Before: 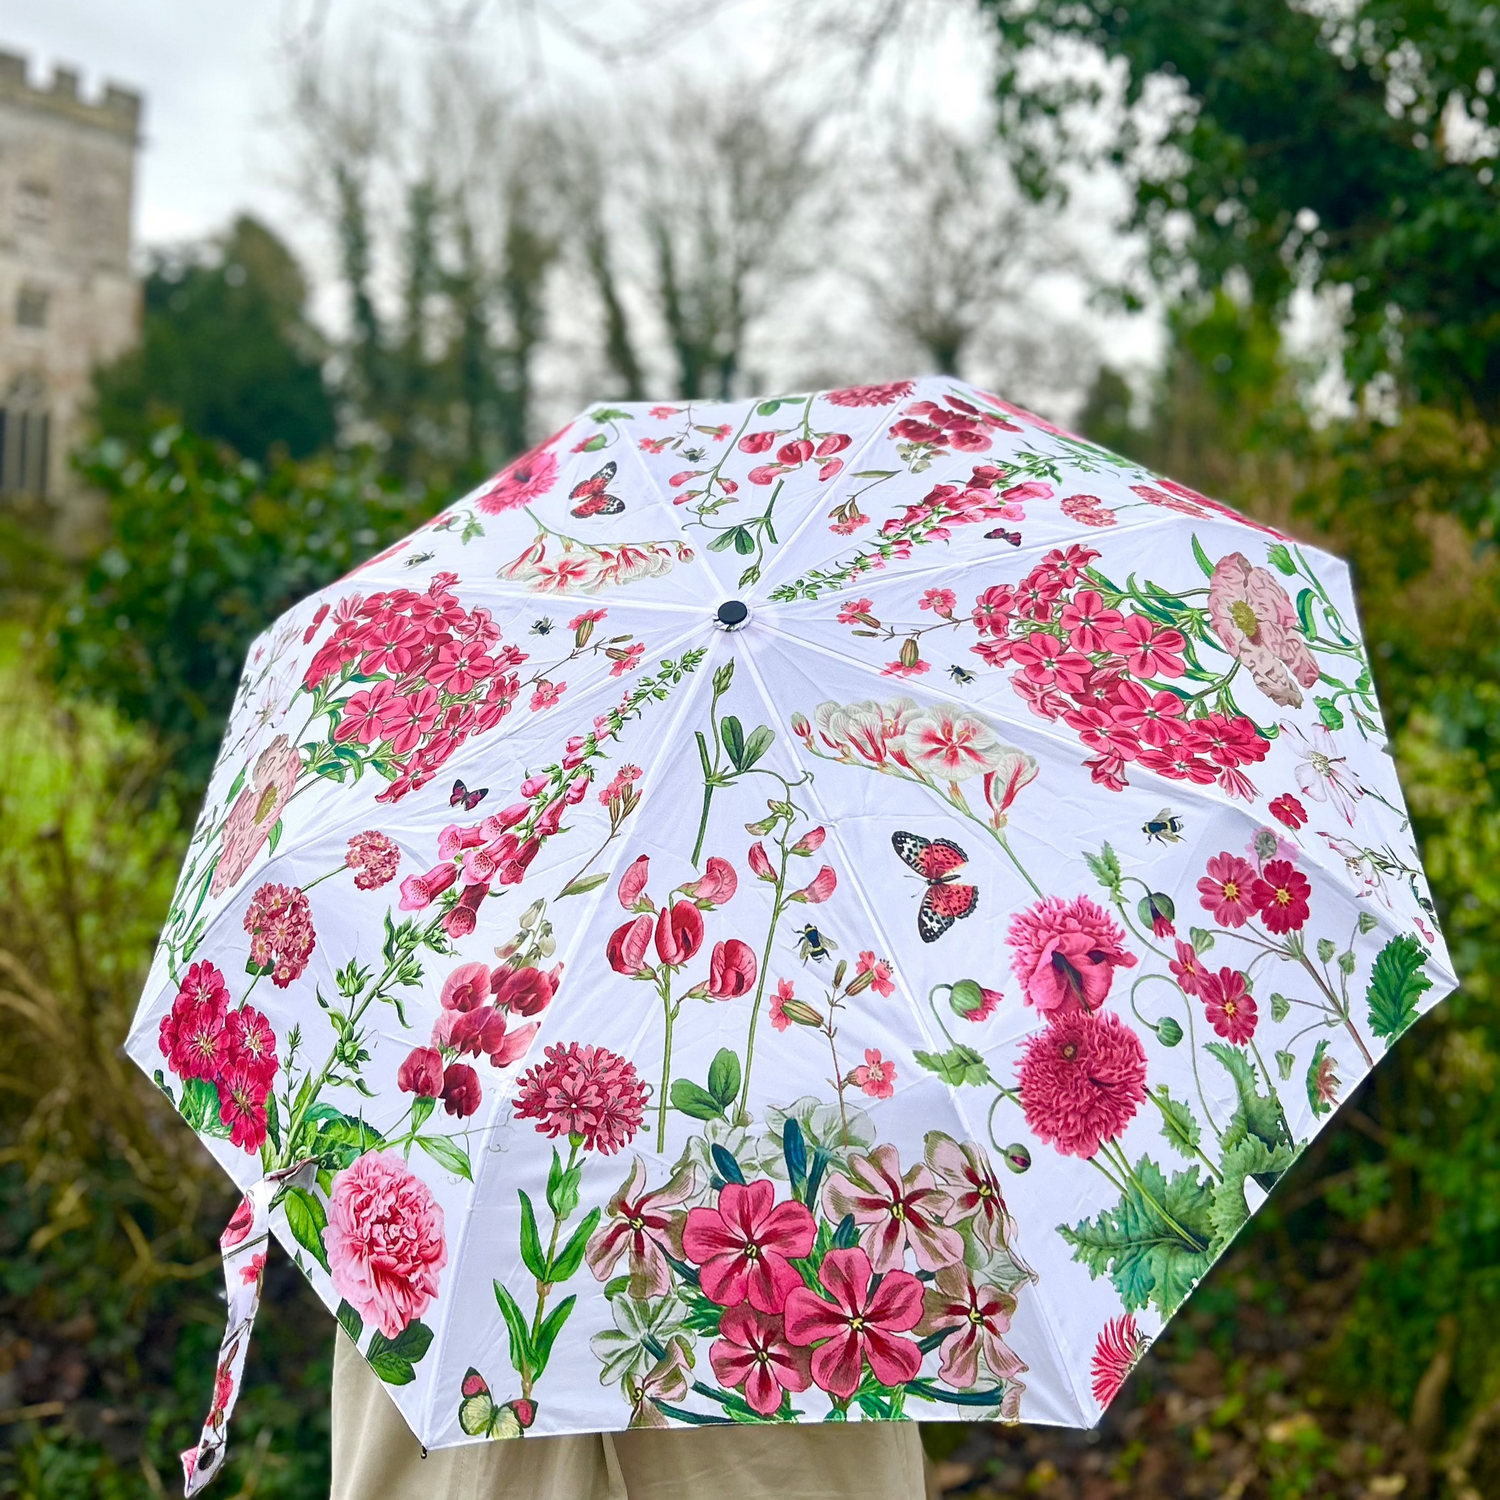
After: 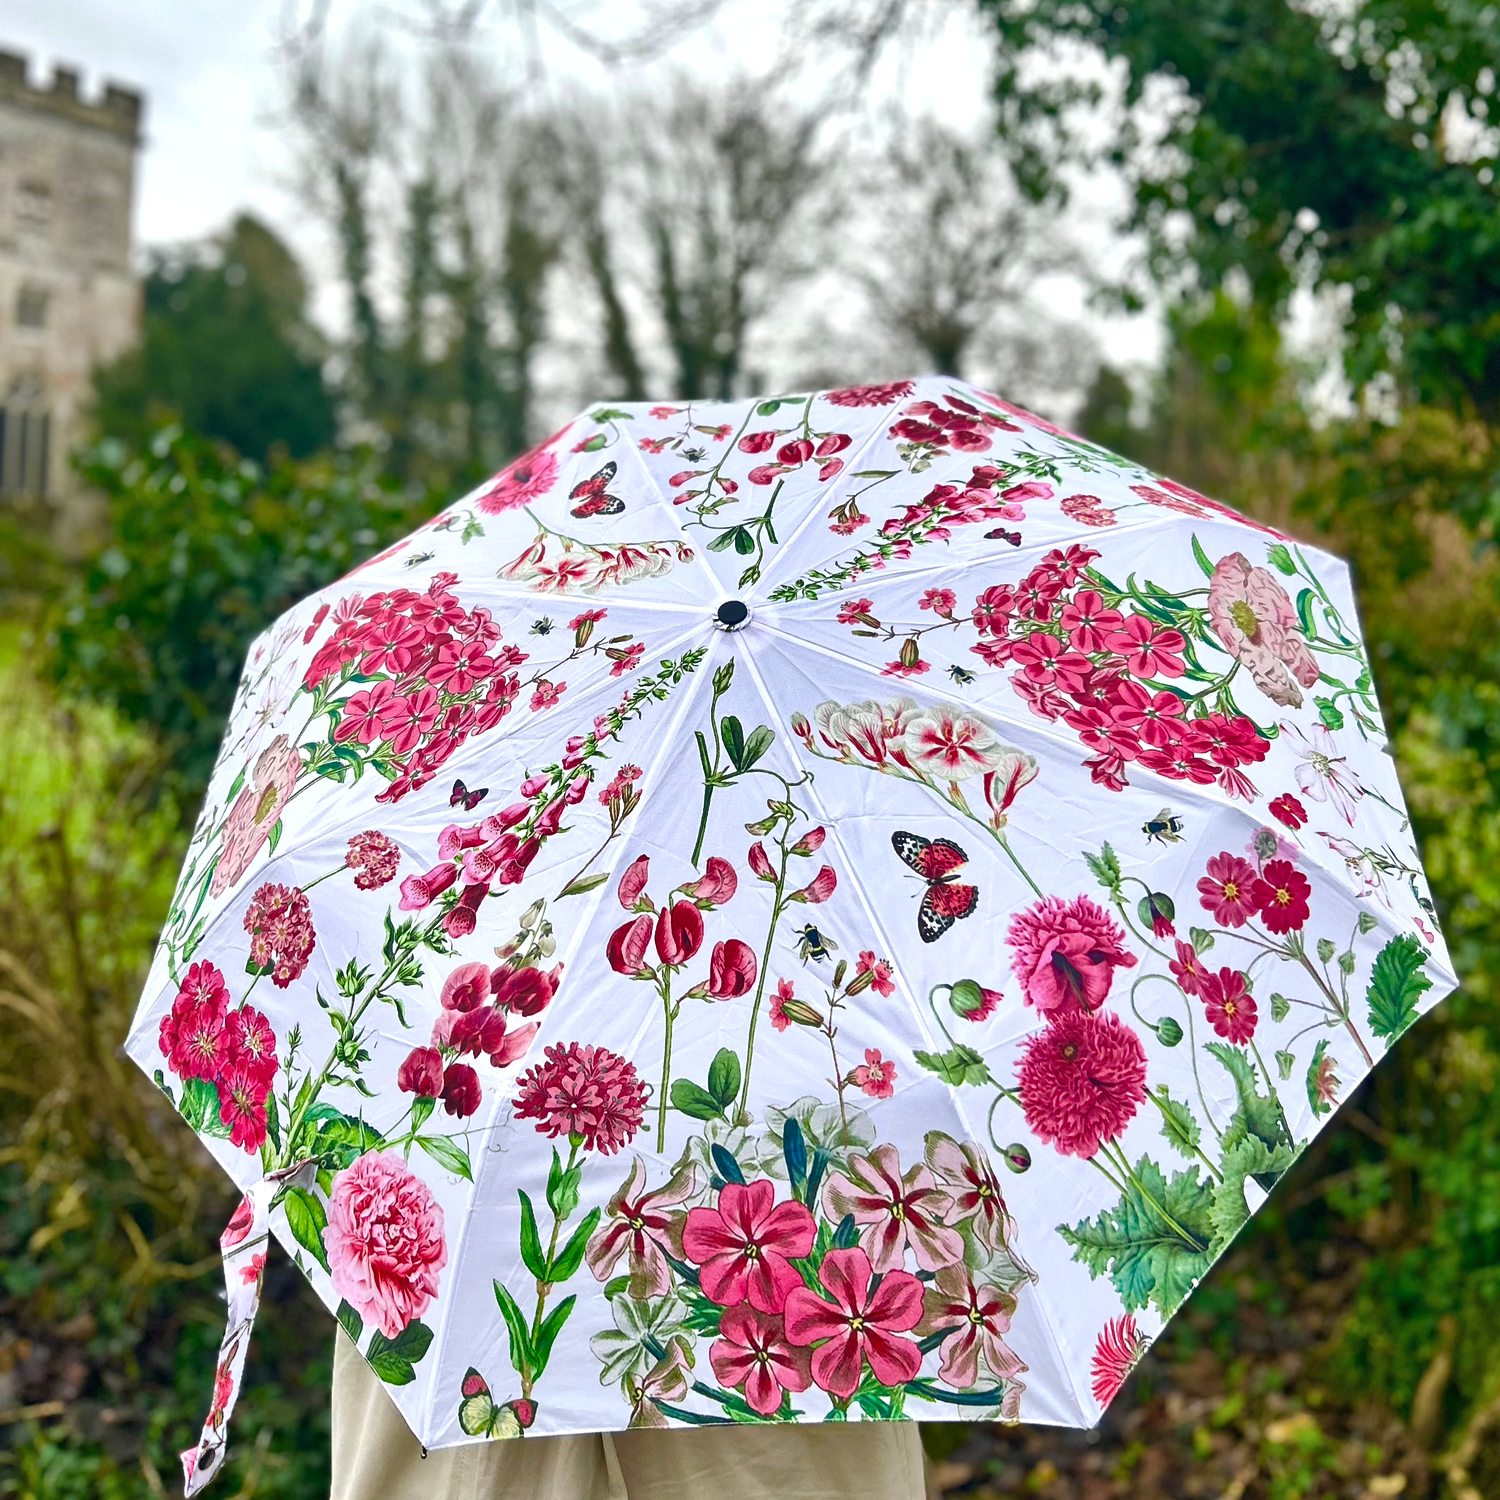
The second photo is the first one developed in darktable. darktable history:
exposure: exposure 0.152 EV, compensate highlight preservation false
shadows and highlights: soften with gaussian
